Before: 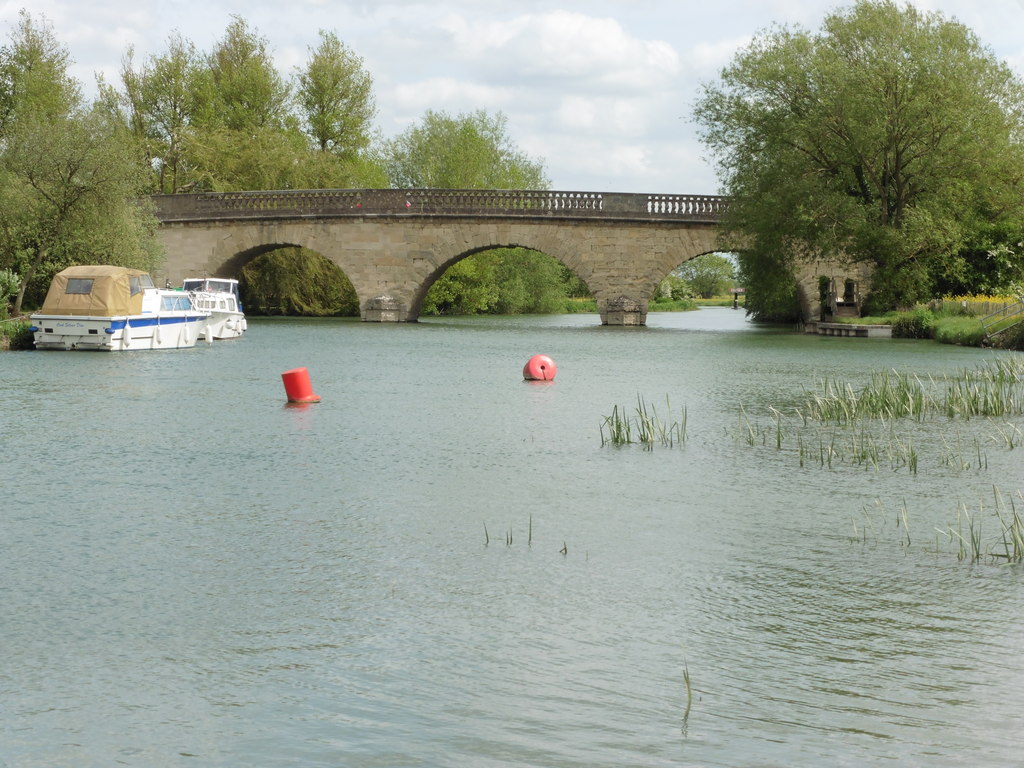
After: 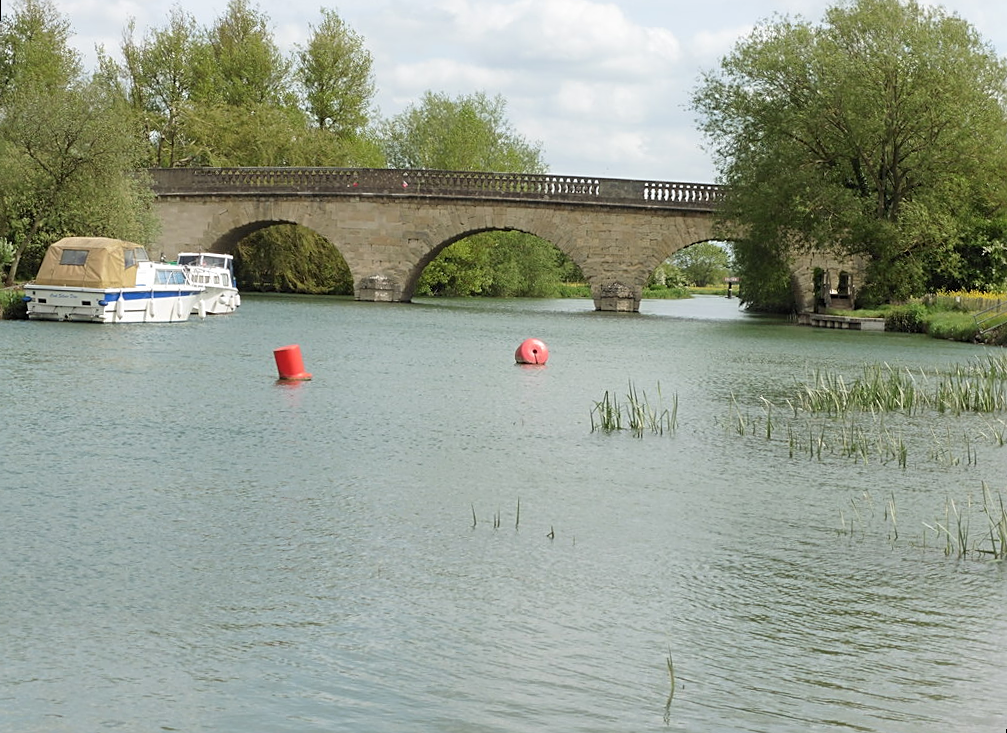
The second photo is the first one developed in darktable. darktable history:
sharpen: on, module defaults
rotate and perspective: rotation 1.57°, crop left 0.018, crop right 0.982, crop top 0.039, crop bottom 0.961
